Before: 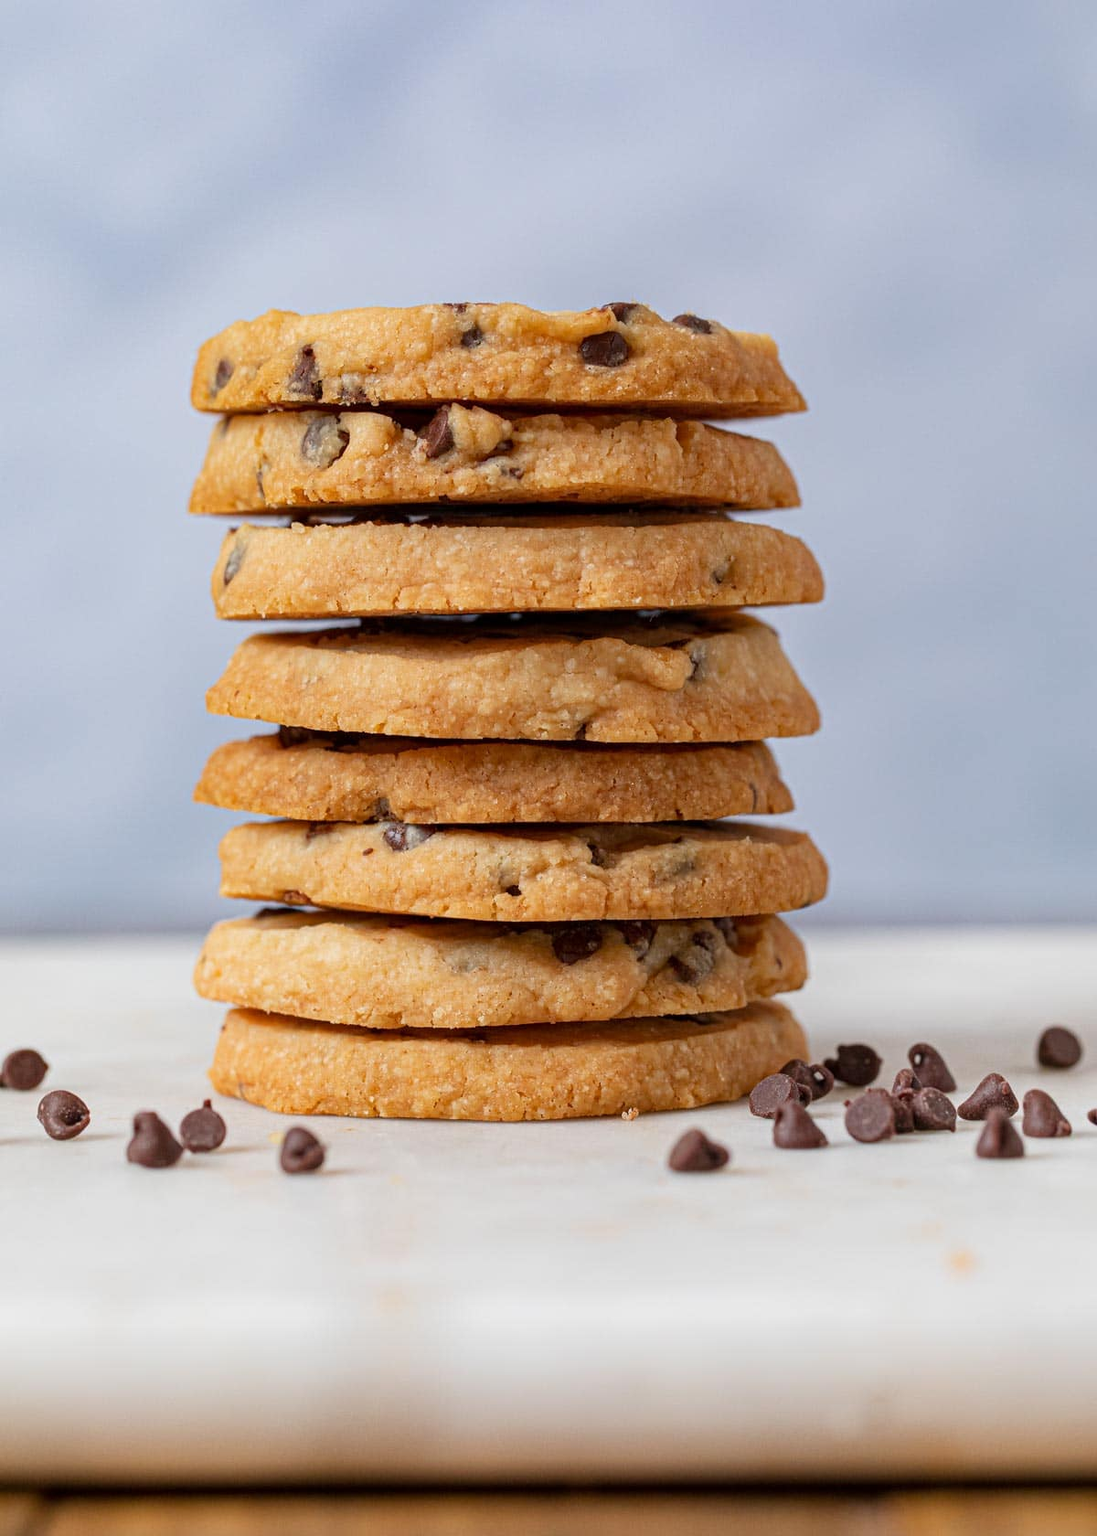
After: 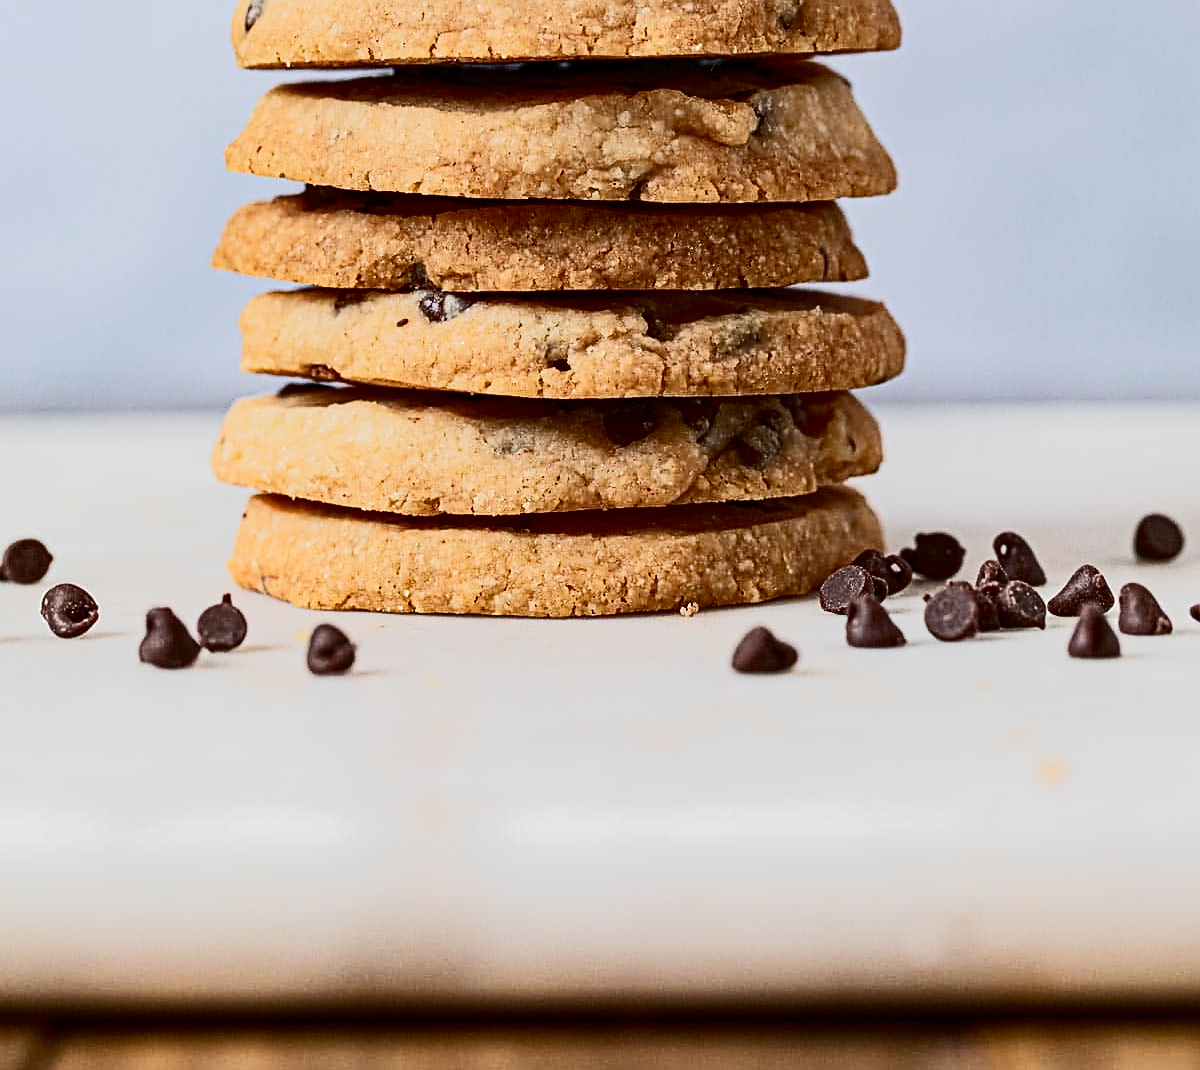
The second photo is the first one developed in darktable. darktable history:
sharpen: on, module defaults
contrast brightness saturation: saturation -0.083
crop and rotate: top 36.305%
contrast equalizer: y [[0.502, 0.505, 0.512, 0.529, 0.564, 0.588], [0.5 ×6], [0.502, 0.505, 0.512, 0.529, 0.564, 0.588], [0, 0.001, 0.001, 0.004, 0.008, 0.011], [0, 0.001, 0.001, 0.004, 0.008, 0.011]]
tone curve: curves: ch0 [(0, 0) (0.003, 0.011) (0.011, 0.014) (0.025, 0.018) (0.044, 0.023) (0.069, 0.028) (0.1, 0.031) (0.136, 0.039) (0.177, 0.056) (0.224, 0.081) (0.277, 0.129) (0.335, 0.188) (0.399, 0.256) (0.468, 0.367) (0.543, 0.514) (0.623, 0.684) (0.709, 0.785) (0.801, 0.846) (0.898, 0.884) (1, 1)], color space Lab, independent channels, preserve colors none
